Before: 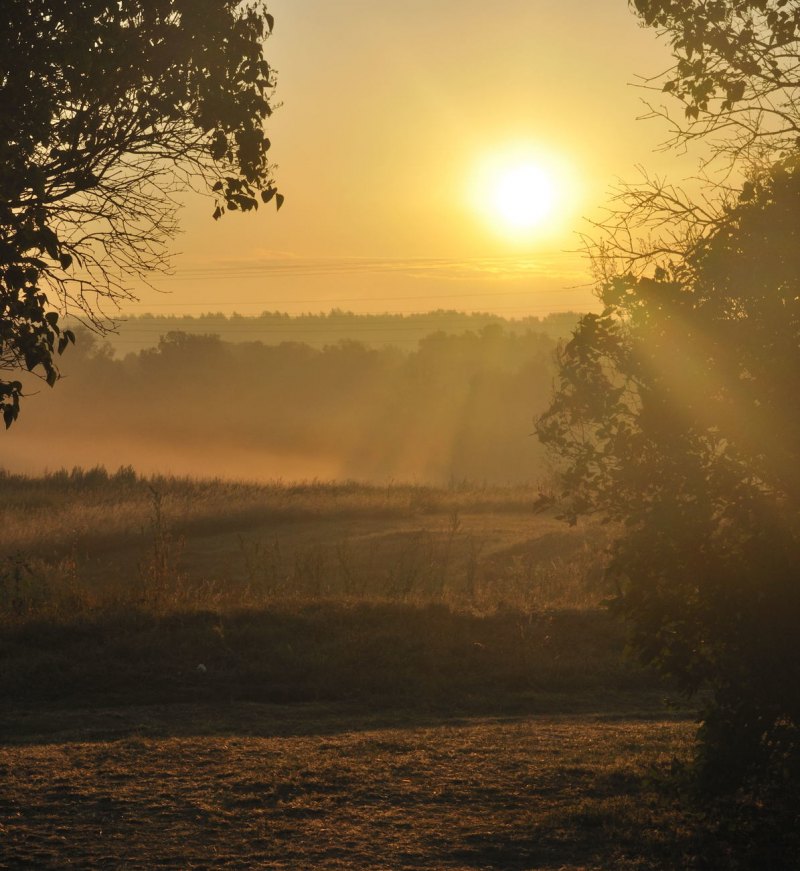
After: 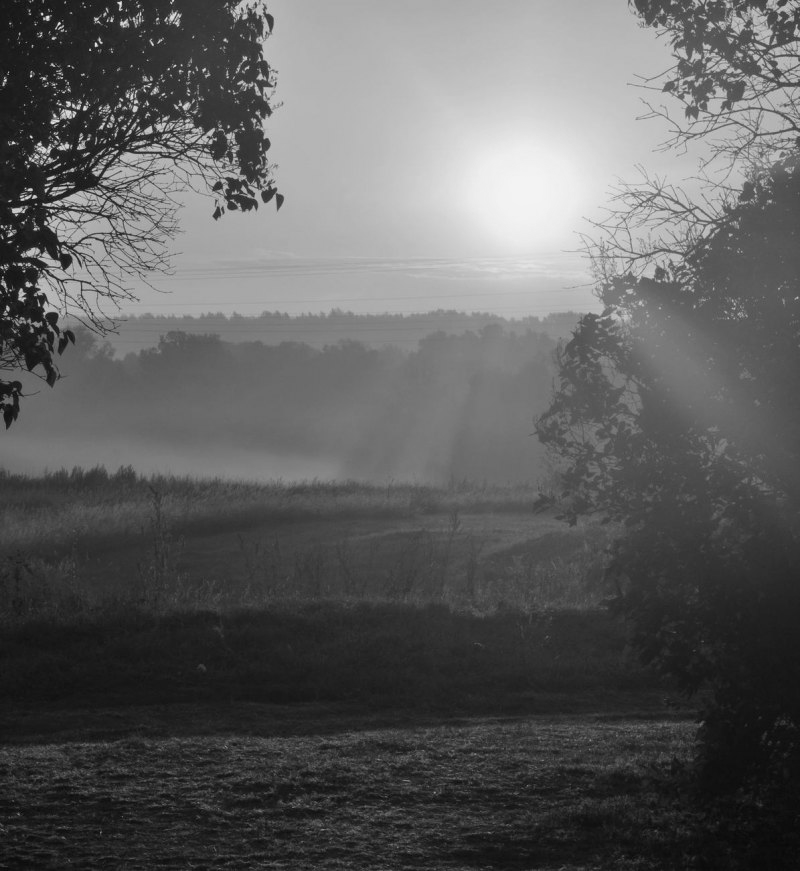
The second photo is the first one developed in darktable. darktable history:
exposure: exposure -0.157 EV, compensate highlight preservation false
monochrome: on, module defaults
